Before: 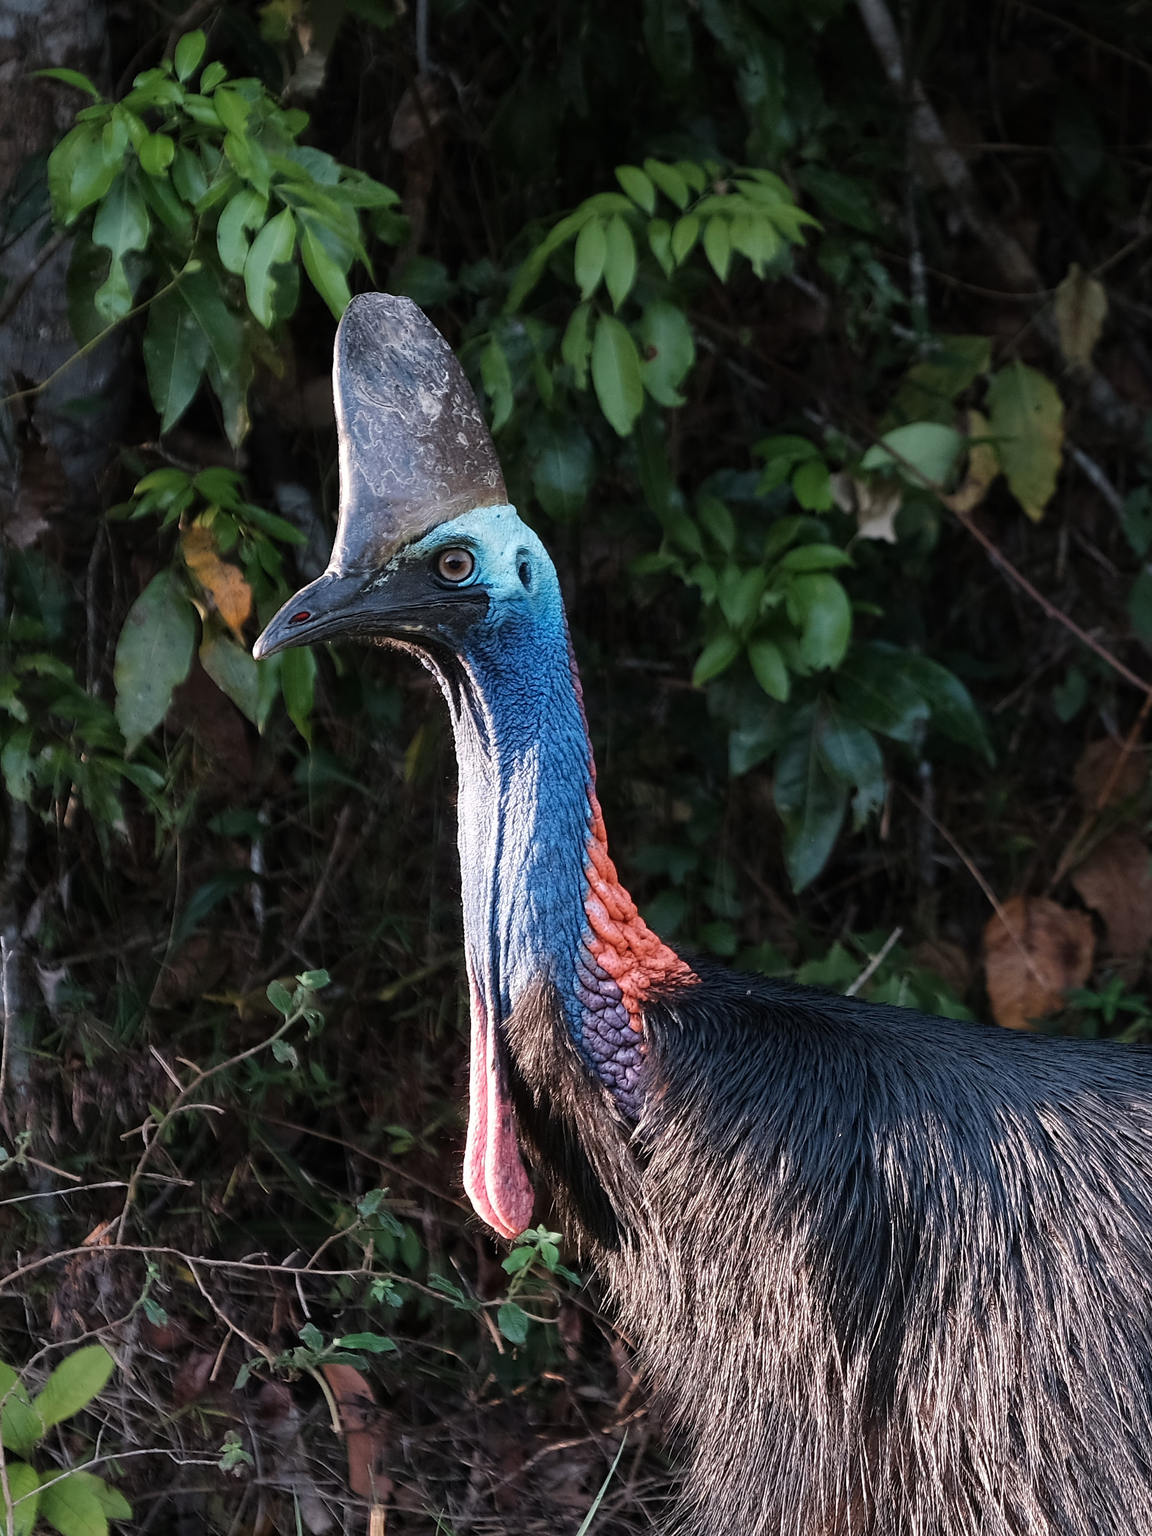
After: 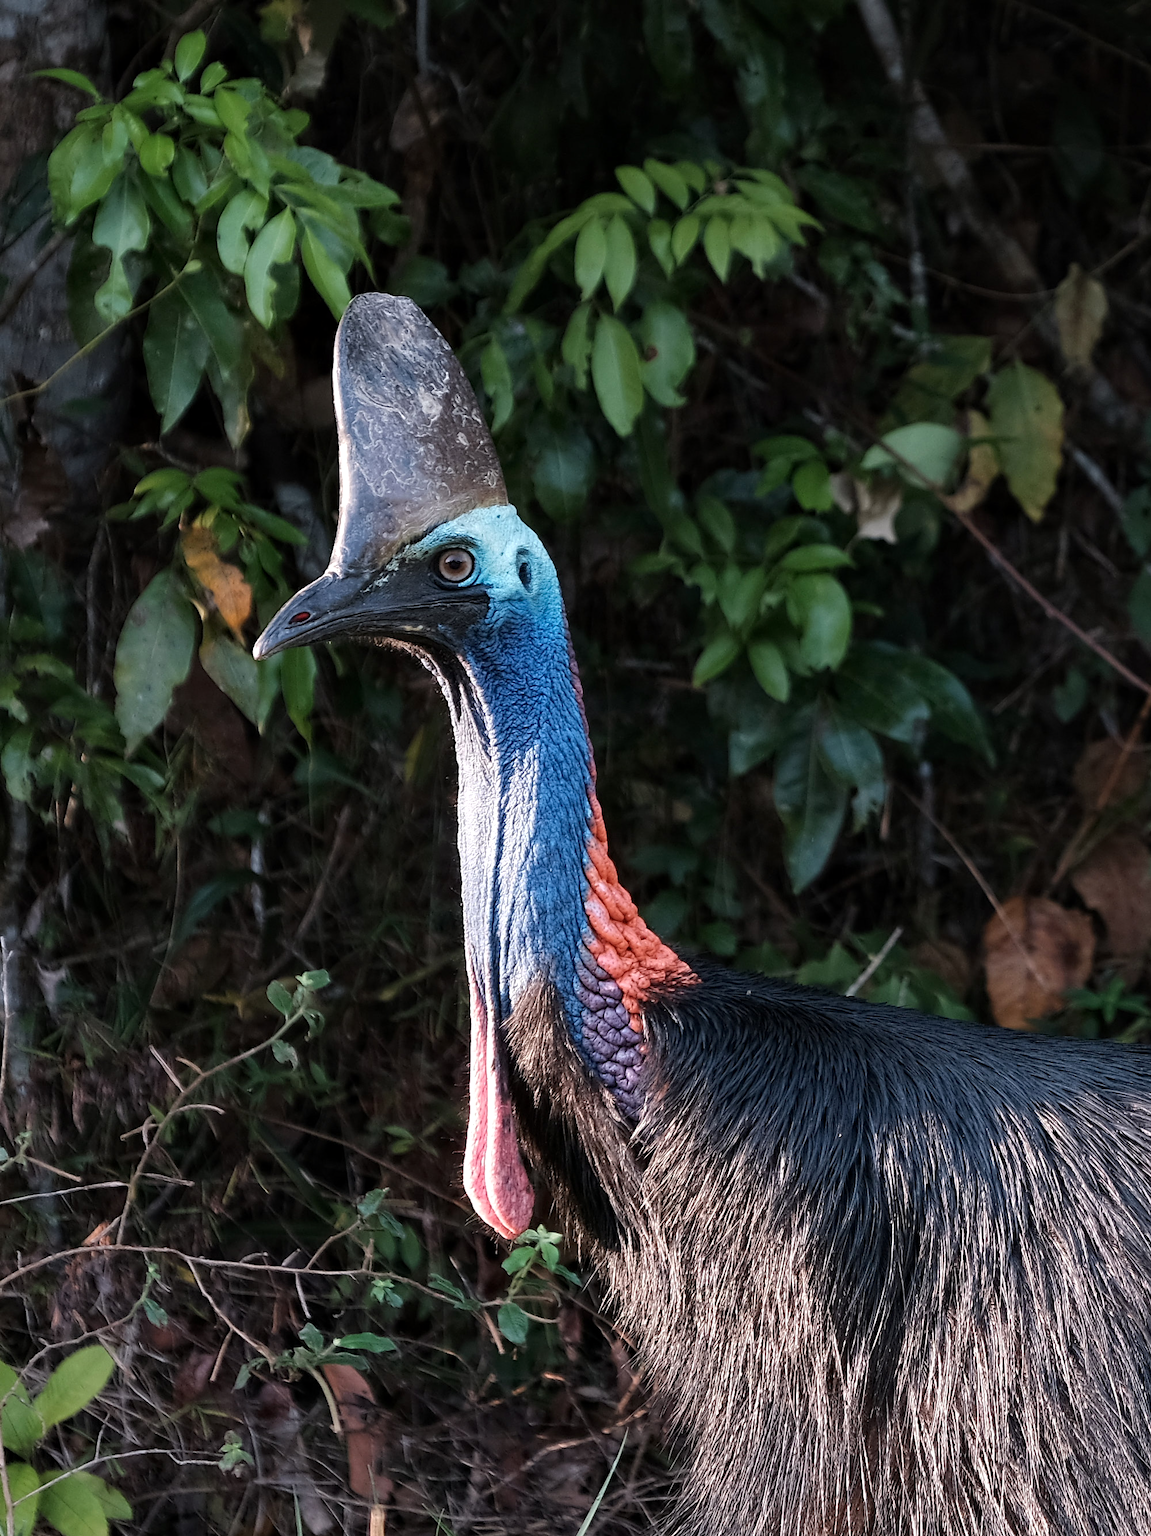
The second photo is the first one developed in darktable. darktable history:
local contrast: mode bilateral grid, contrast 20, coarseness 50, detail 102%, midtone range 0.2
contrast equalizer: octaves 7, y [[0.6 ×6], [0.55 ×6], [0 ×6], [0 ×6], [0 ×6]], mix 0.15
color balance rgb: global vibrance 0.5%
